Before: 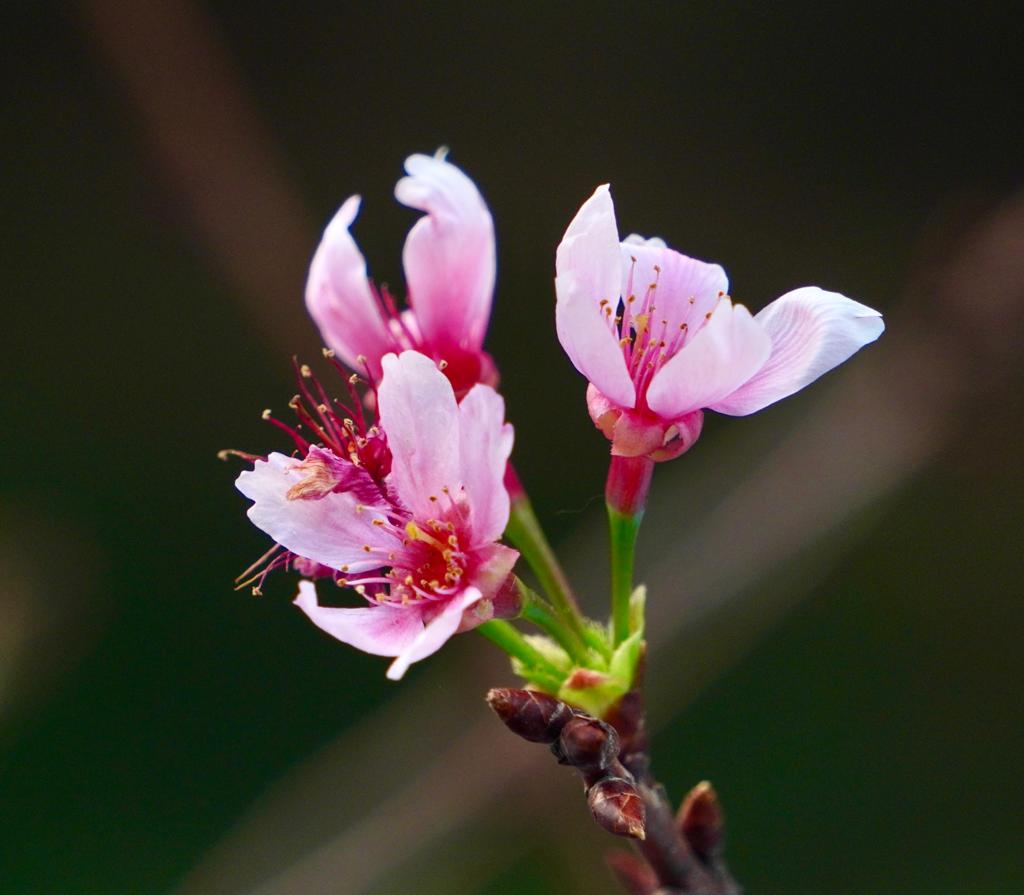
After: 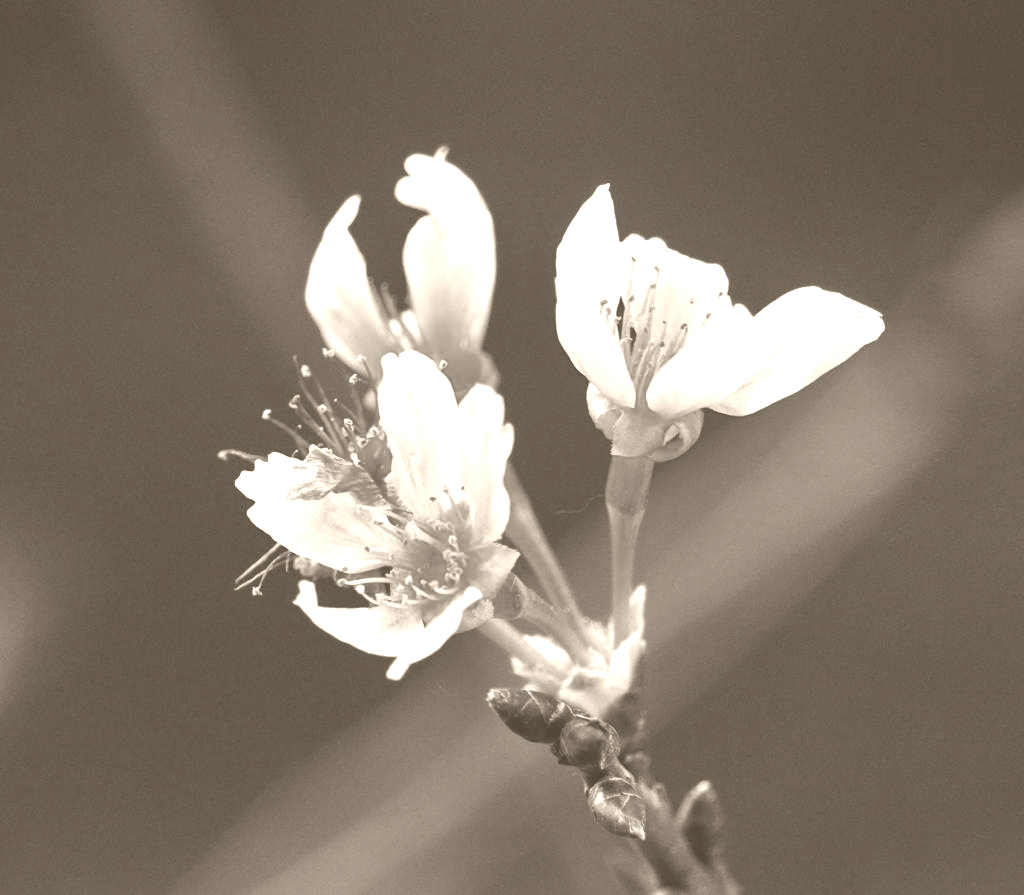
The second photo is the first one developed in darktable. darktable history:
colorize: hue 34.49°, saturation 35.33%, source mix 100%, version 1
color contrast: green-magenta contrast 0.8, blue-yellow contrast 1.1, unbound 0
